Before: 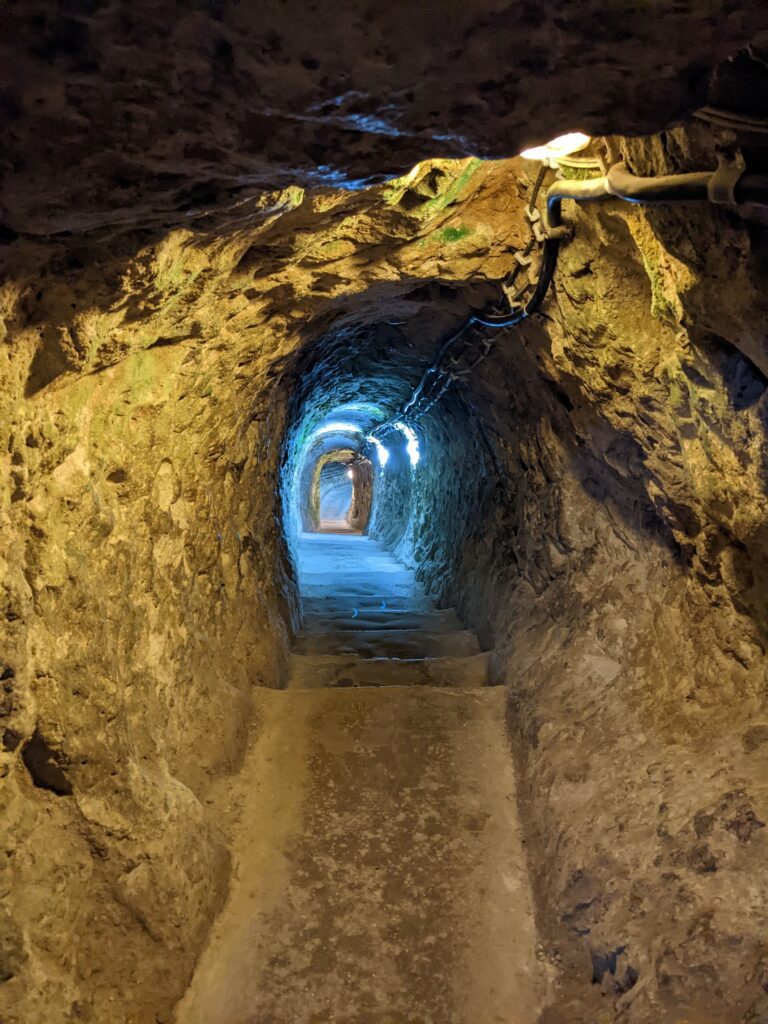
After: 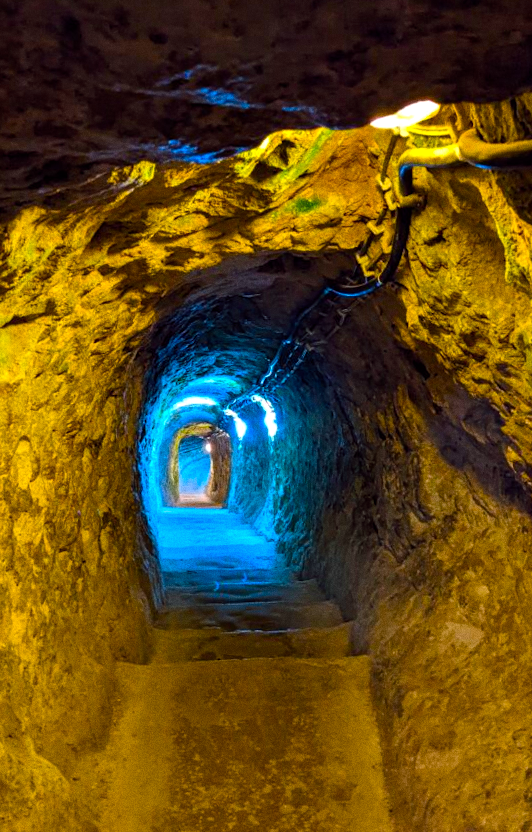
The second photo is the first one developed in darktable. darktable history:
grain: coarseness 22.88 ISO
crop: left 18.479%, right 12.2%, bottom 13.971%
color balance rgb: linear chroma grading › global chroma 15%, perceptual saturation grading › global saturation 30%
white balance: red 1, blue 1
color balance: lift [1, 1.001, 0.999, 1.001], gamma [1, 1.004, 1.007, 0.993], gain [1, 0.991, 0.987, 1.013], contrast 10%, output saturation 120%
rotate and perspective: rotation -1.42°, crop left 0.016, crop right 0.984, crop top 0.035, crop bottom 0.965
